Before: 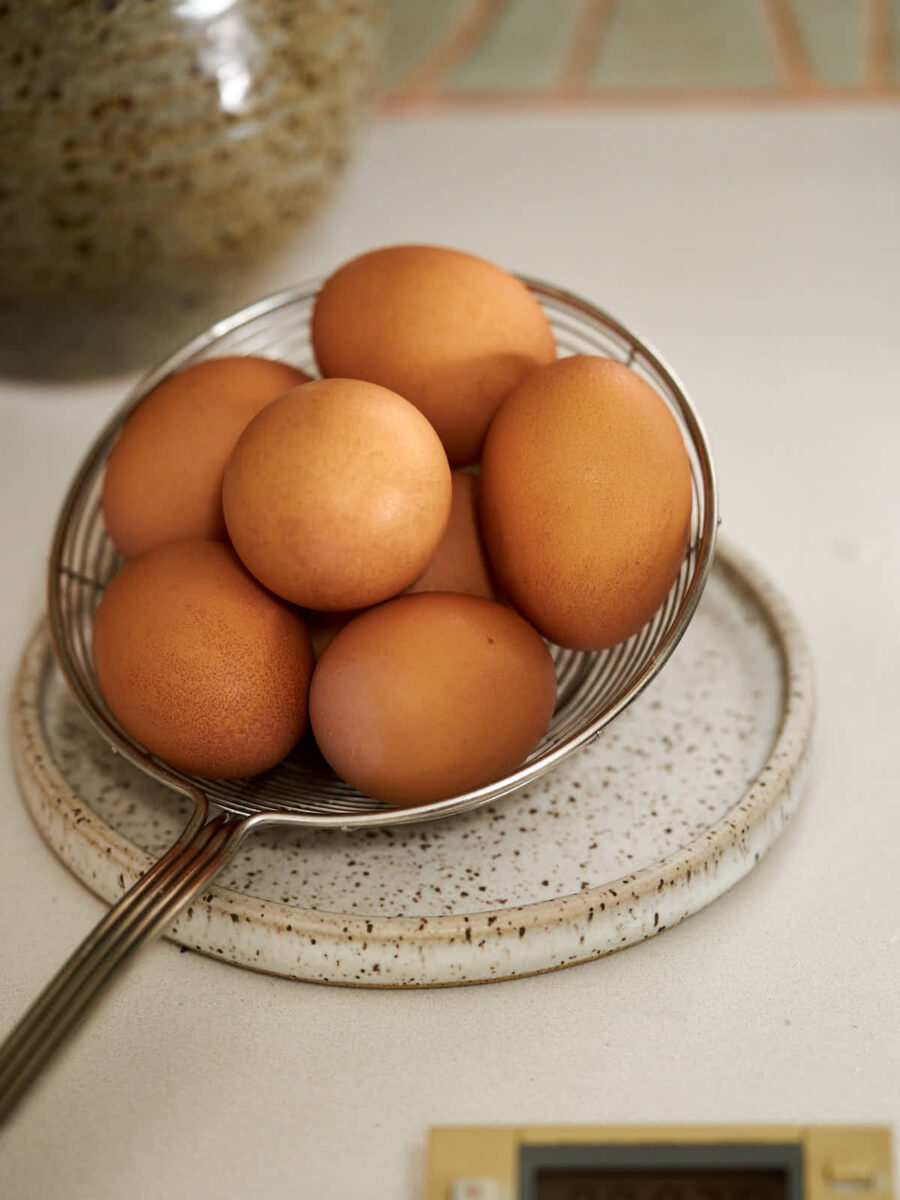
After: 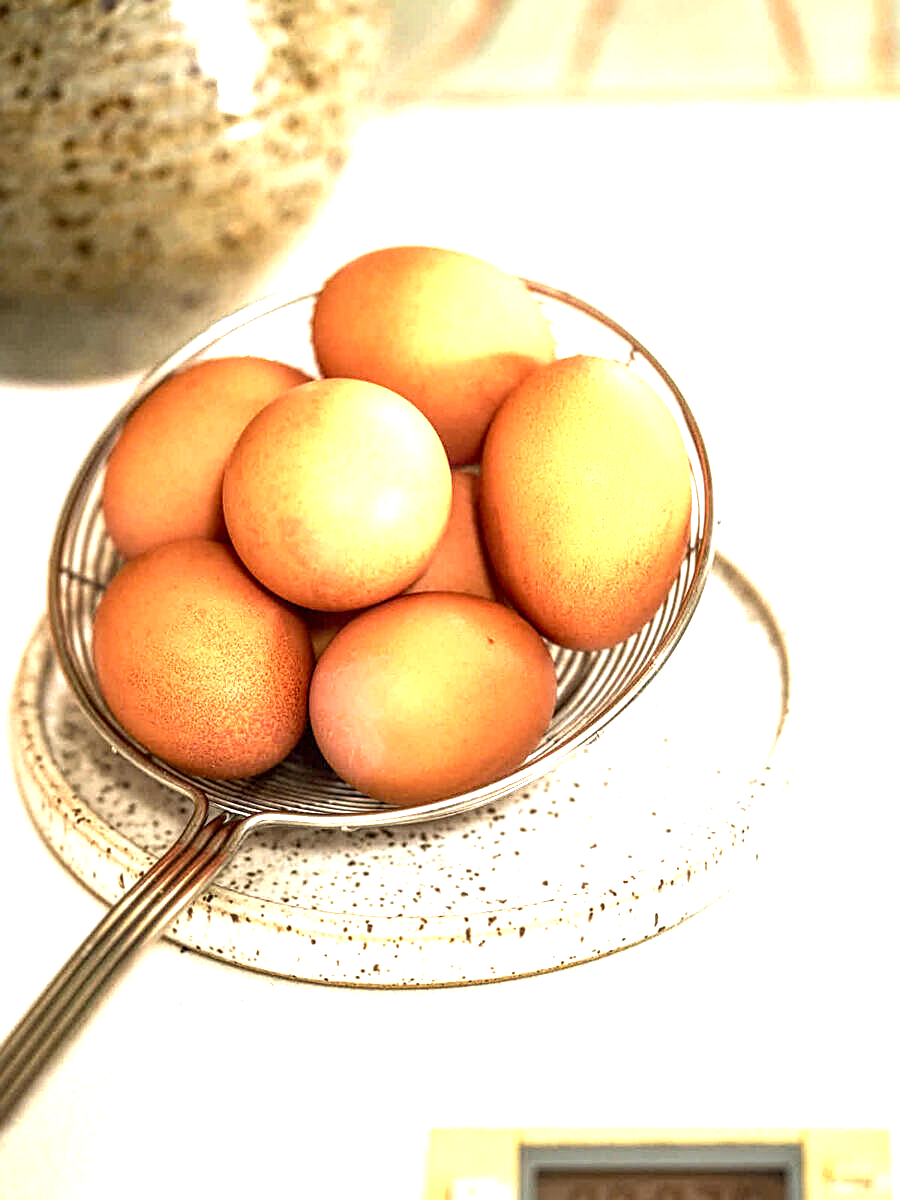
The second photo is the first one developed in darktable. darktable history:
sharpen: on, module defaults
exposure: black level correction 0, exposure 1.97 EV, compensate highlight preservation false
local contrast: highlights 25%, detail 150%
